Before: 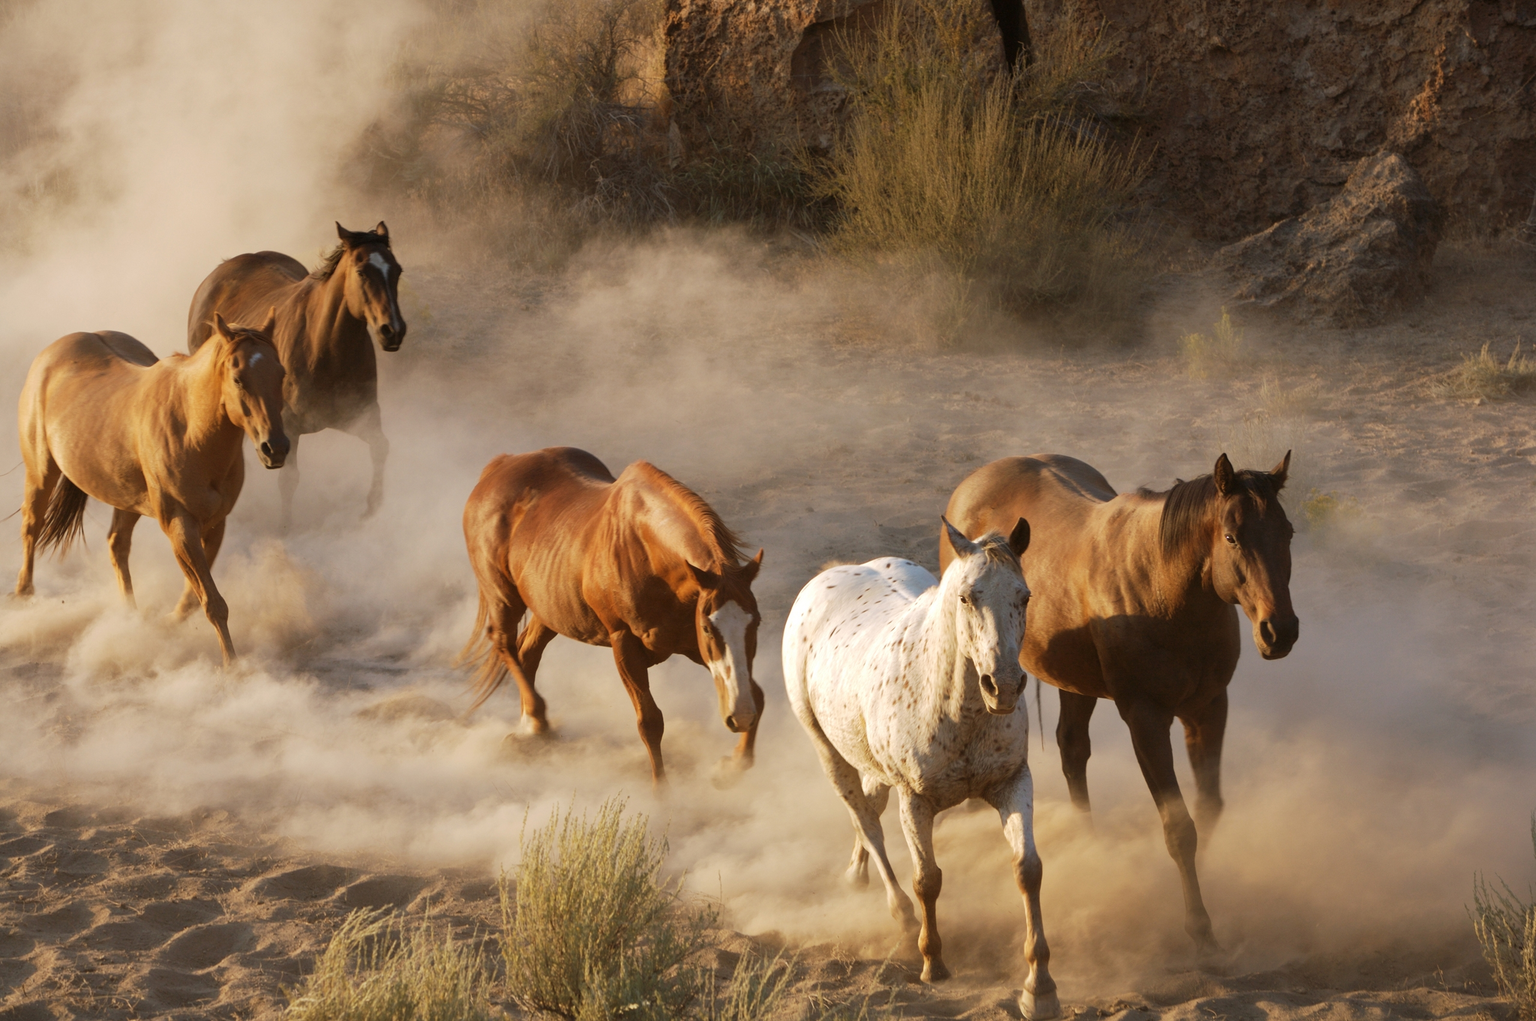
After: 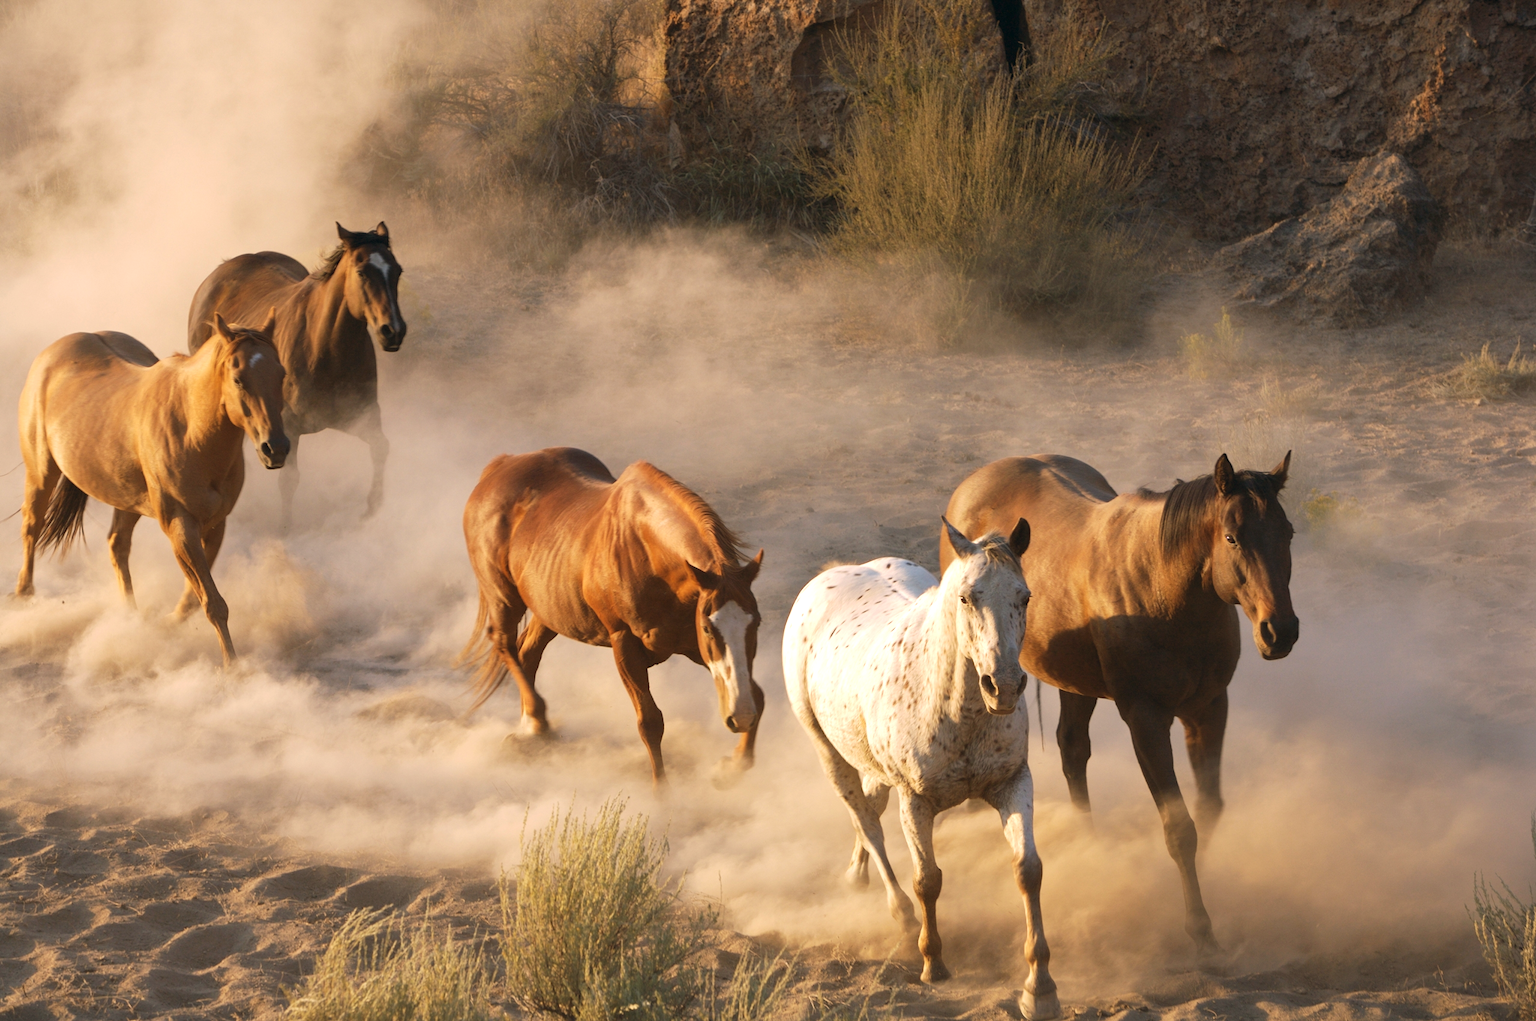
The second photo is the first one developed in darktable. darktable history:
color correction: highlights a* 5.47, highlights b* 5.34, shadows a* -4.01, shadows b* -5.26
exposure: exposure 0.295 EV, compensate exposure bias true, compensate highlight preservation false
